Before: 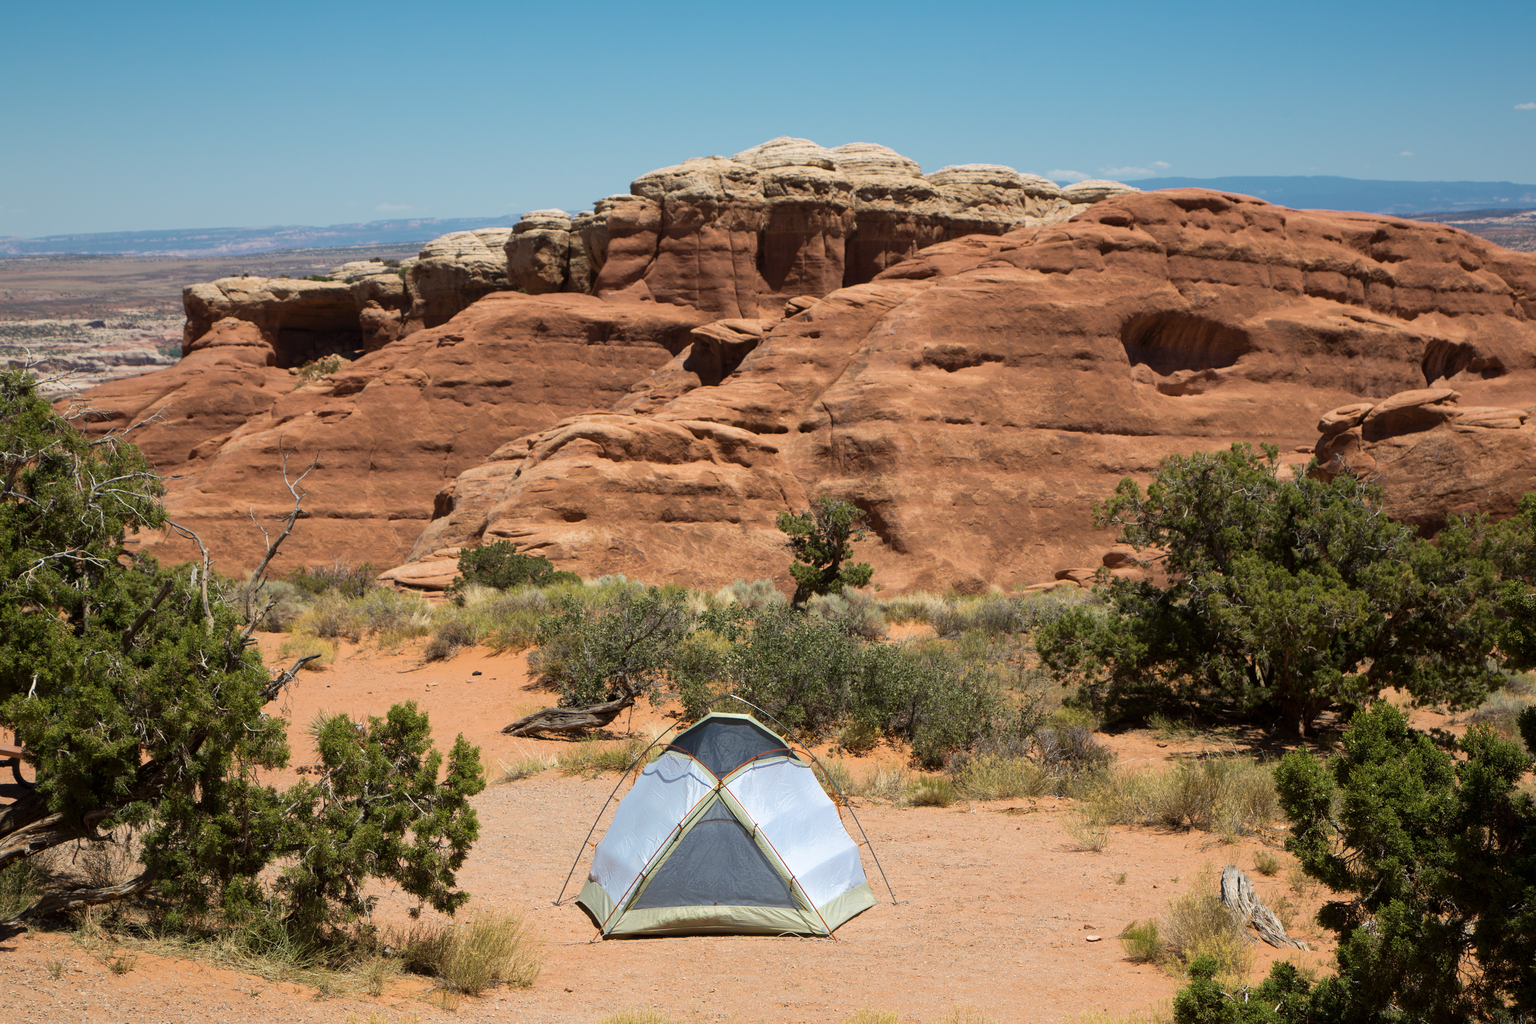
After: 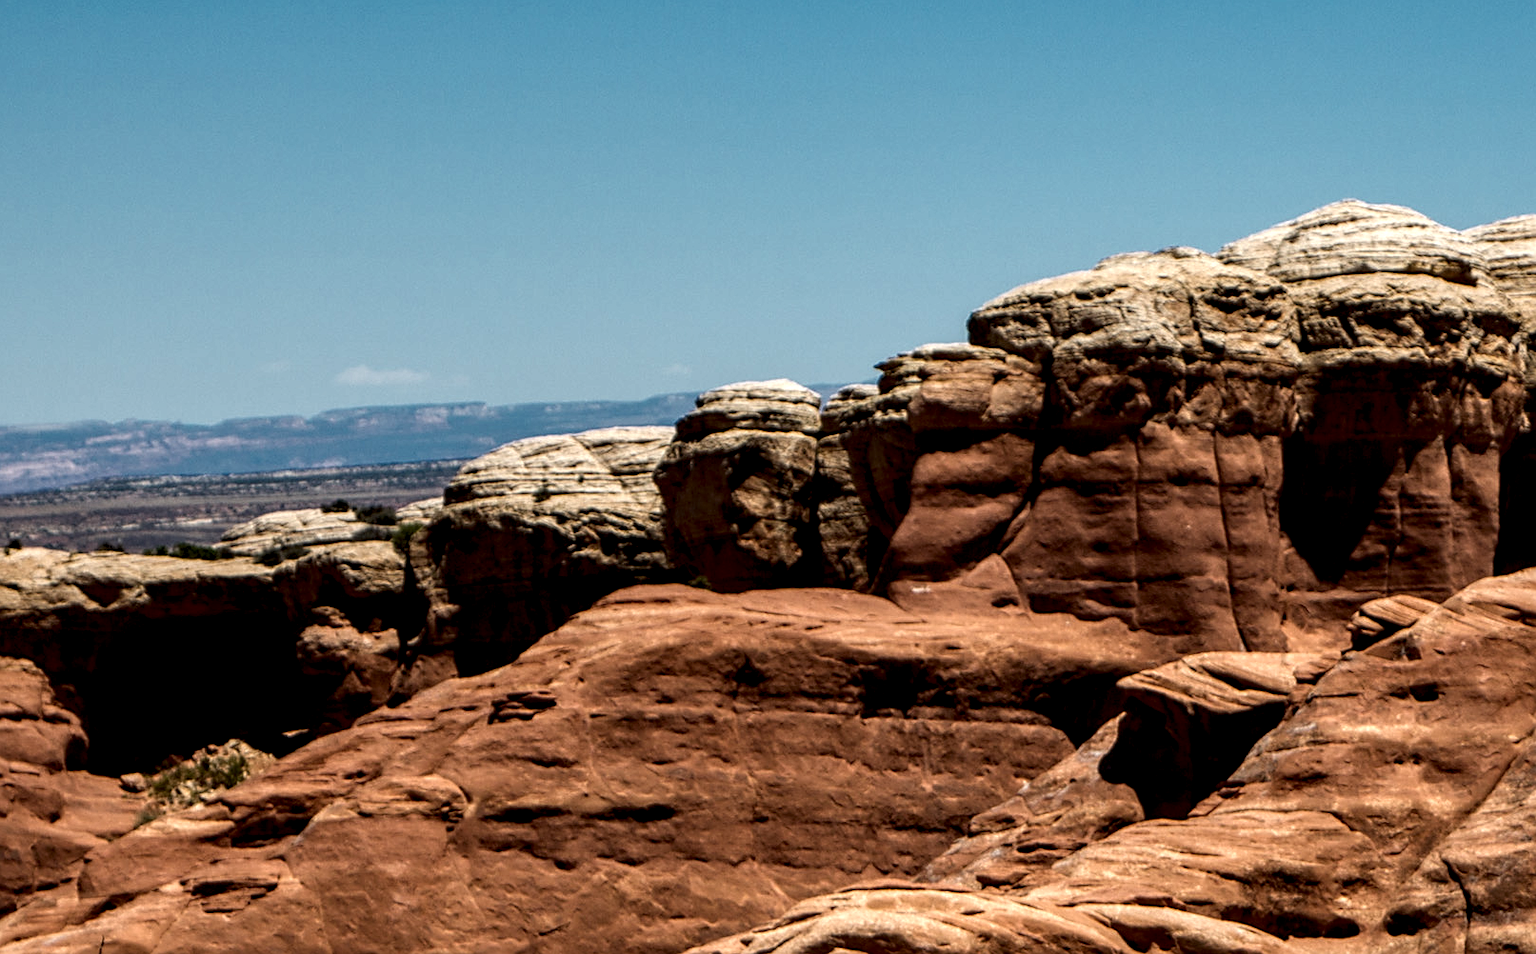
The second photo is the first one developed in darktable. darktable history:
sharpen: on, module defaults
contrast brightness saturation: contrast 0.07, brightness -0.147, saturation 0.105
local contrast: highlights 22%, detail 196%
crop: left 15.642%, top 5.439%, right 44.016%, bottom 56.985%
